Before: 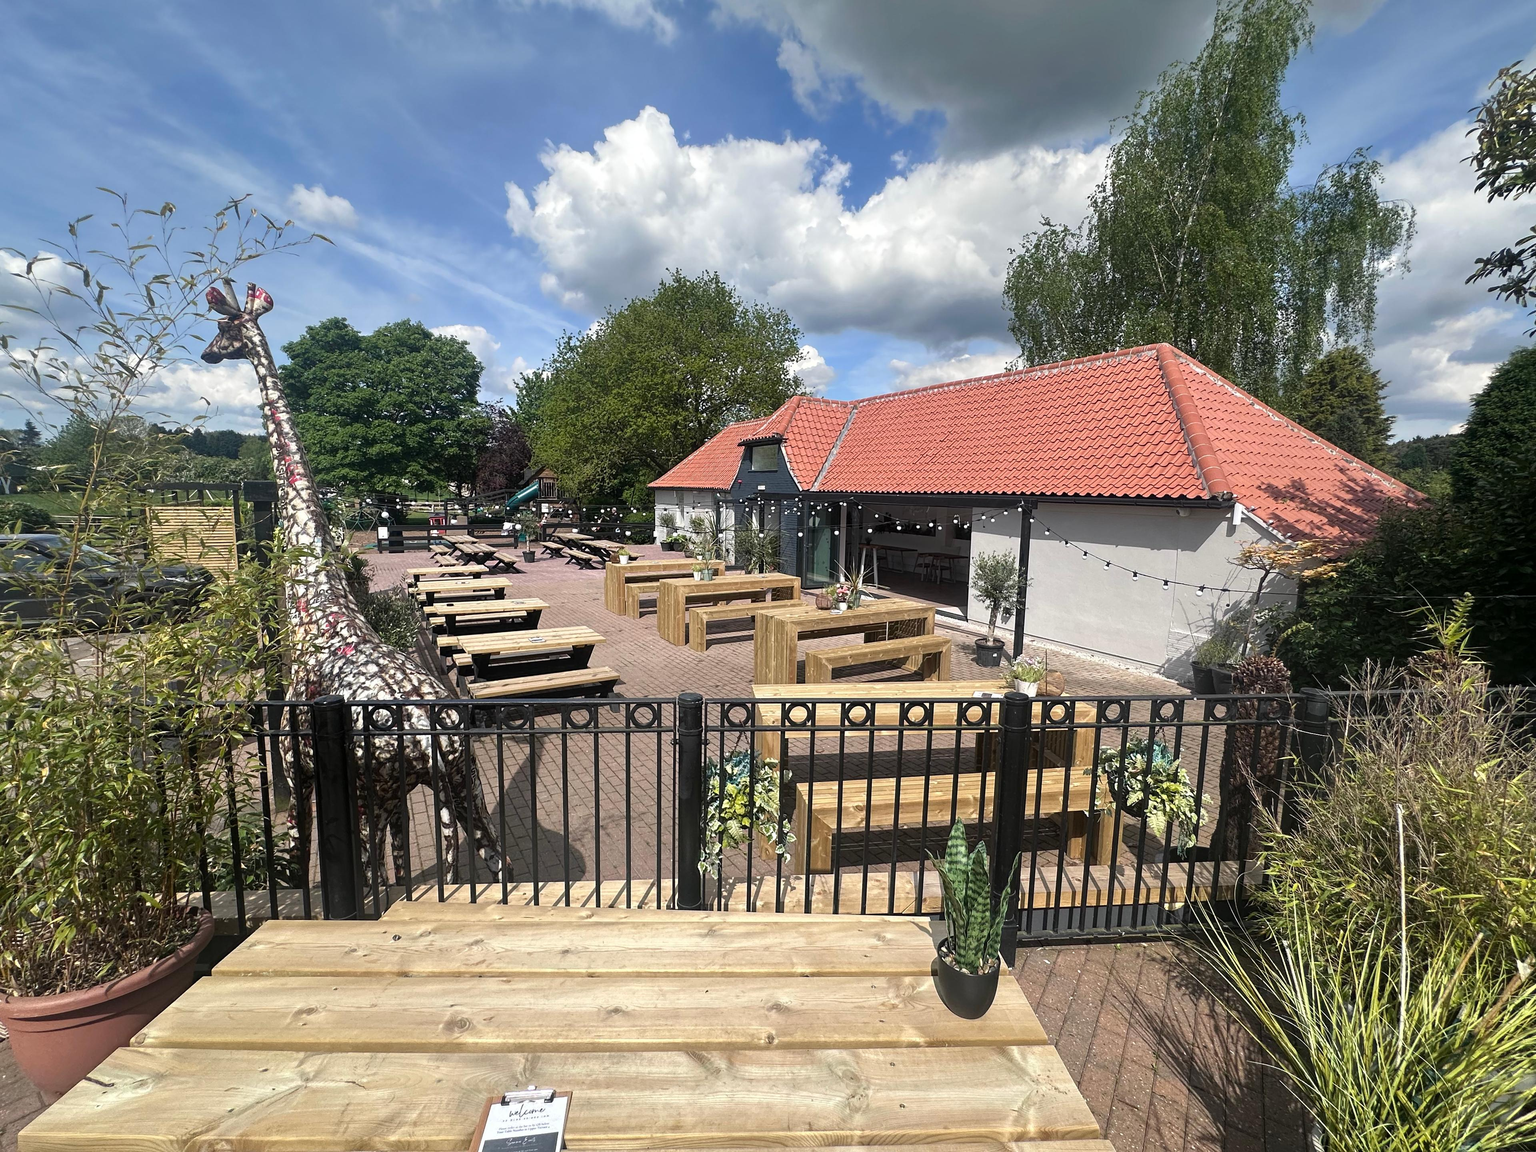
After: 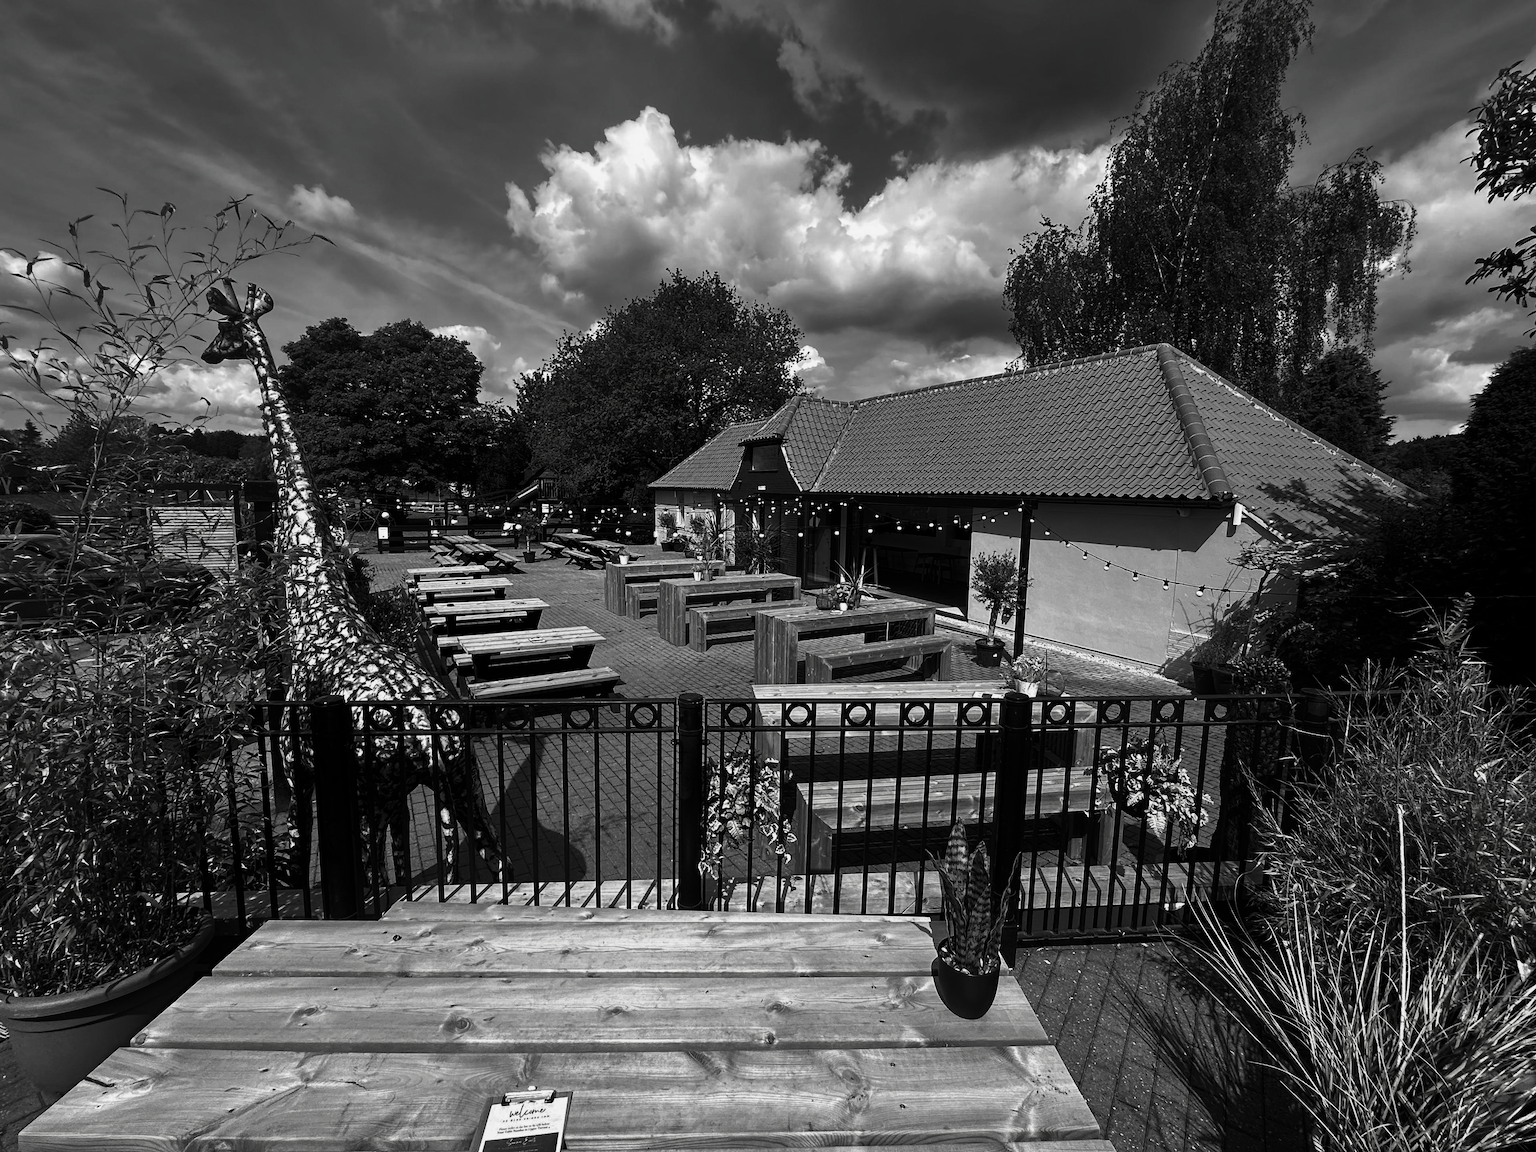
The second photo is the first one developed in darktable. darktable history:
contrast brightness saturation: contrast -0.036, brightness -0.589, saturation -0.988
